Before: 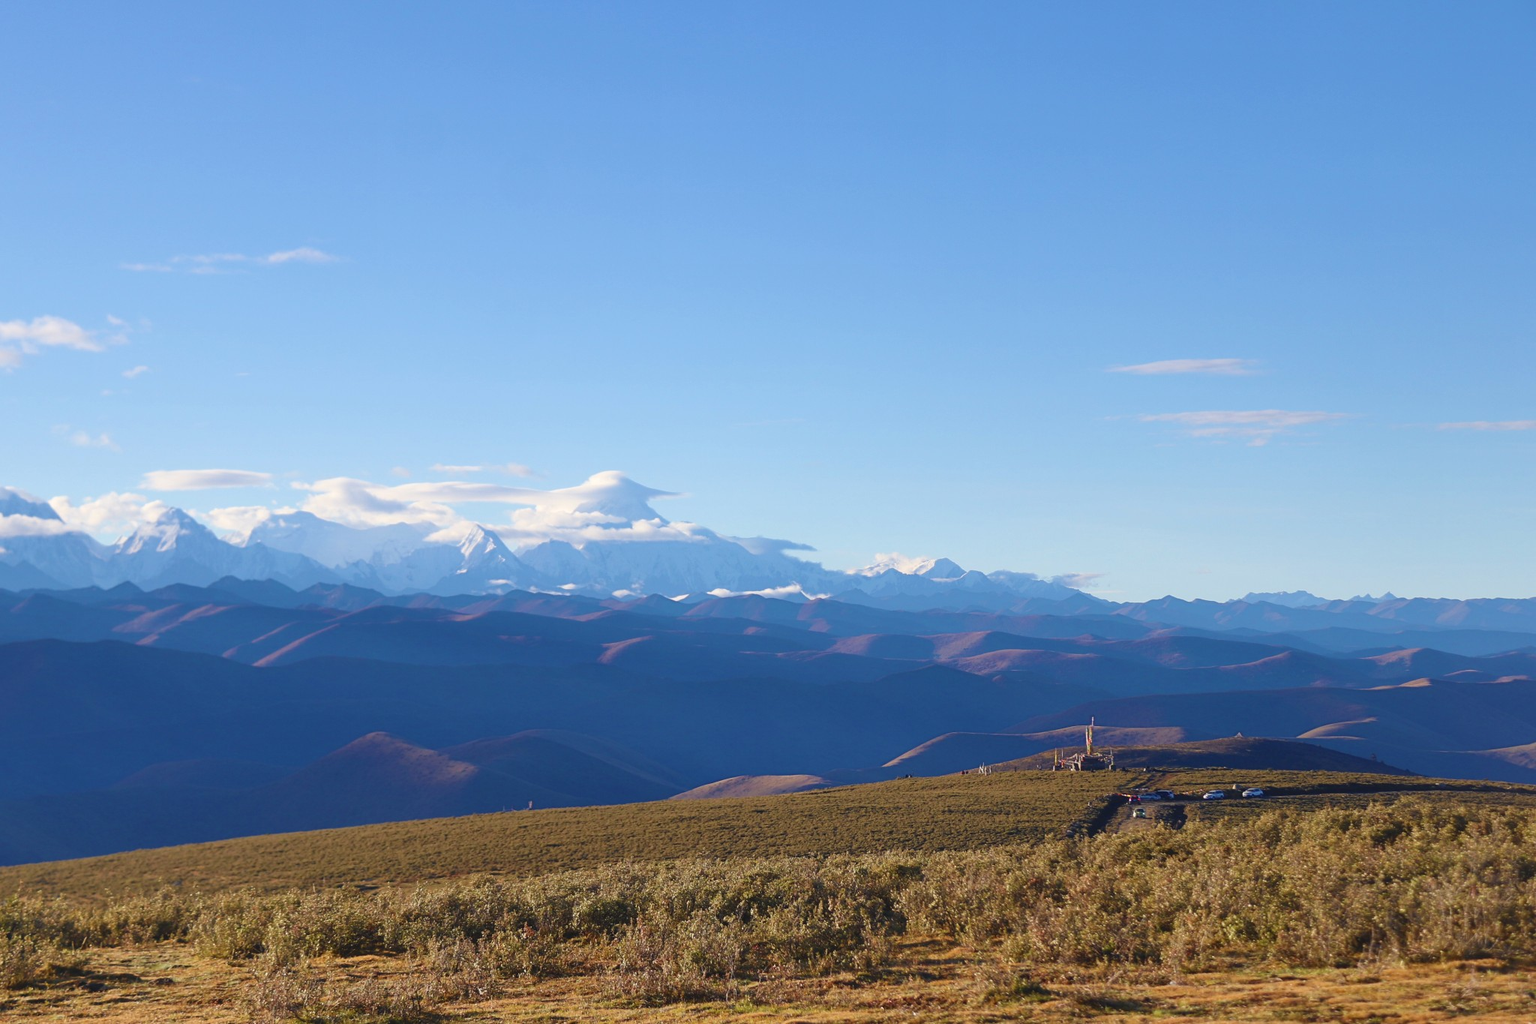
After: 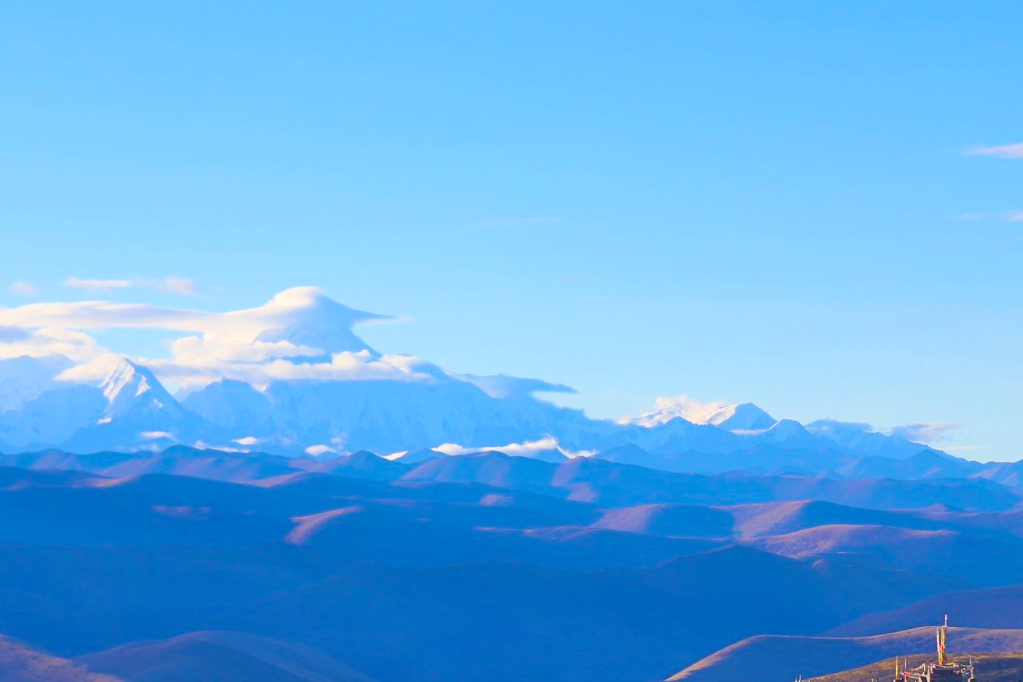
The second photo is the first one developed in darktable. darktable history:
shadows and highlights: shadows 52.34, highlights -28.23, soften with gaussian
crop: left 25%, top 25%, right 25%, bottom 25%
contrast brightness saturation: contrast 0.07, brightness 0.18, saturation 0.4
vibrance: on, module defaults
